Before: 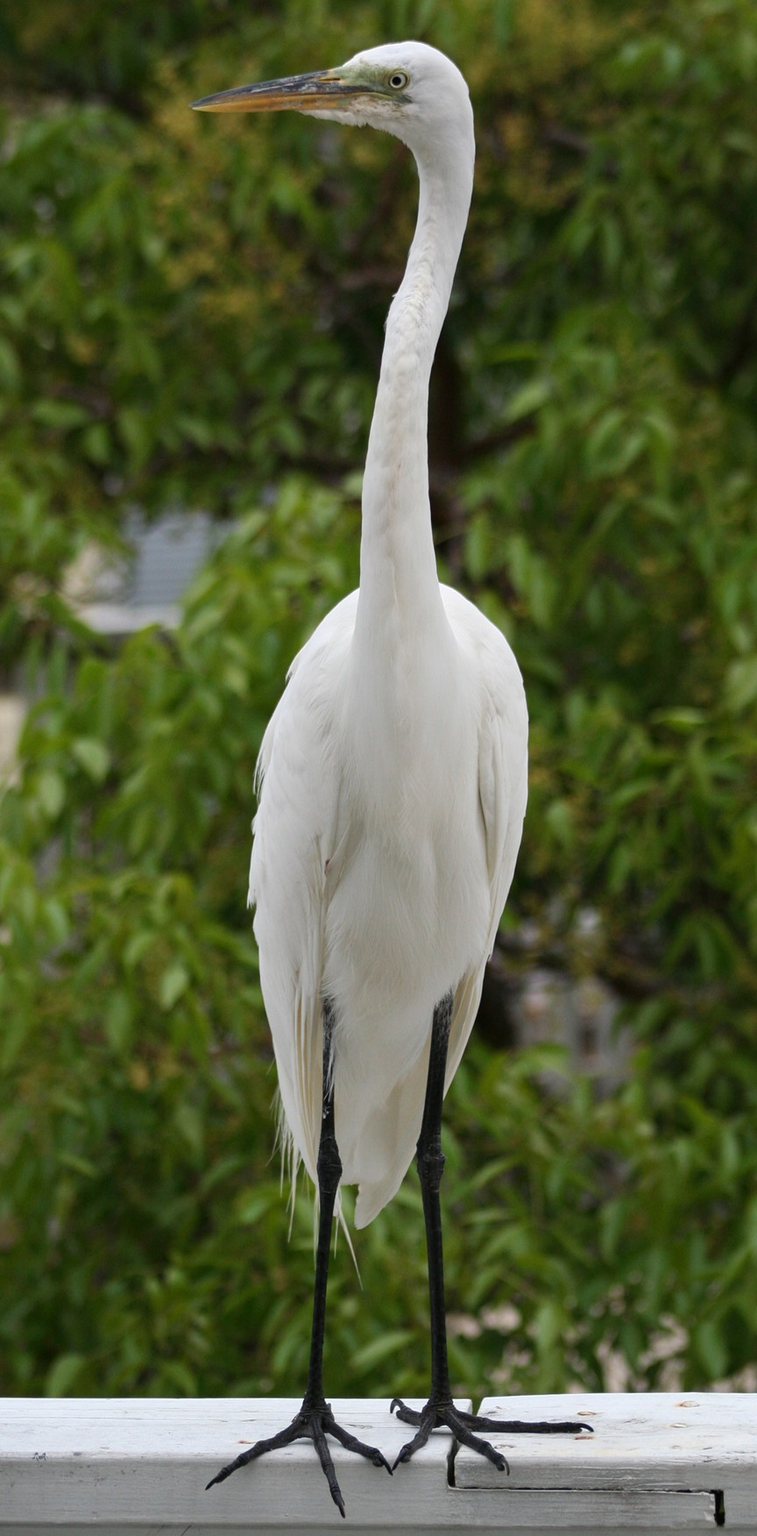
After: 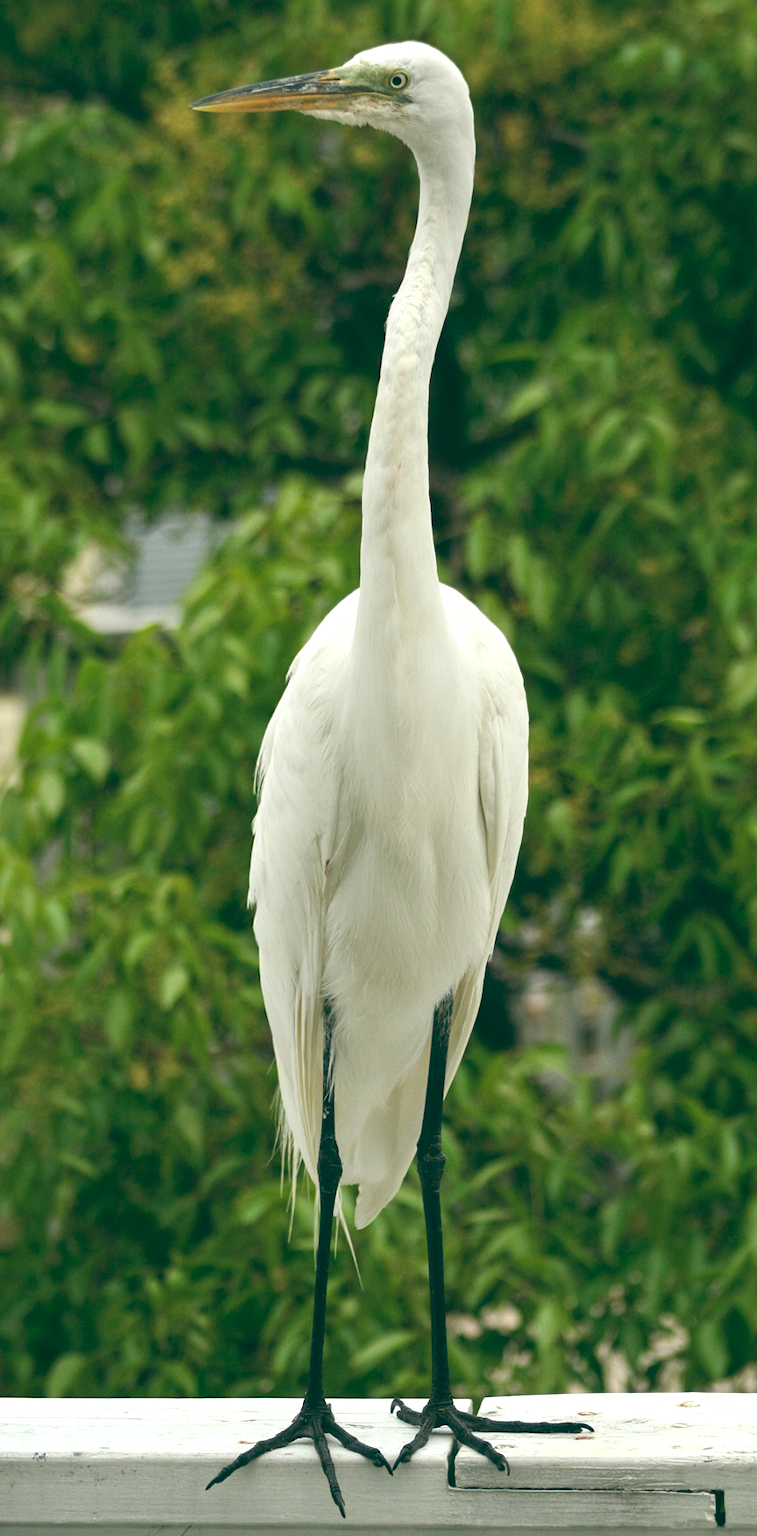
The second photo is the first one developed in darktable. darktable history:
local contrast: highlights 100%, shadows 100%, detail 120%, midtone range 0.2
exposure: black level correction -0.005, exposure 0.622 EV, compensate highlight preservation false
color balance: lift [1.005, 0.99, 1.007, 1.01], gamma [1, 1.034, 1.032, 0.966], gain [0.873, 1.055, 1.067, 0.933]
